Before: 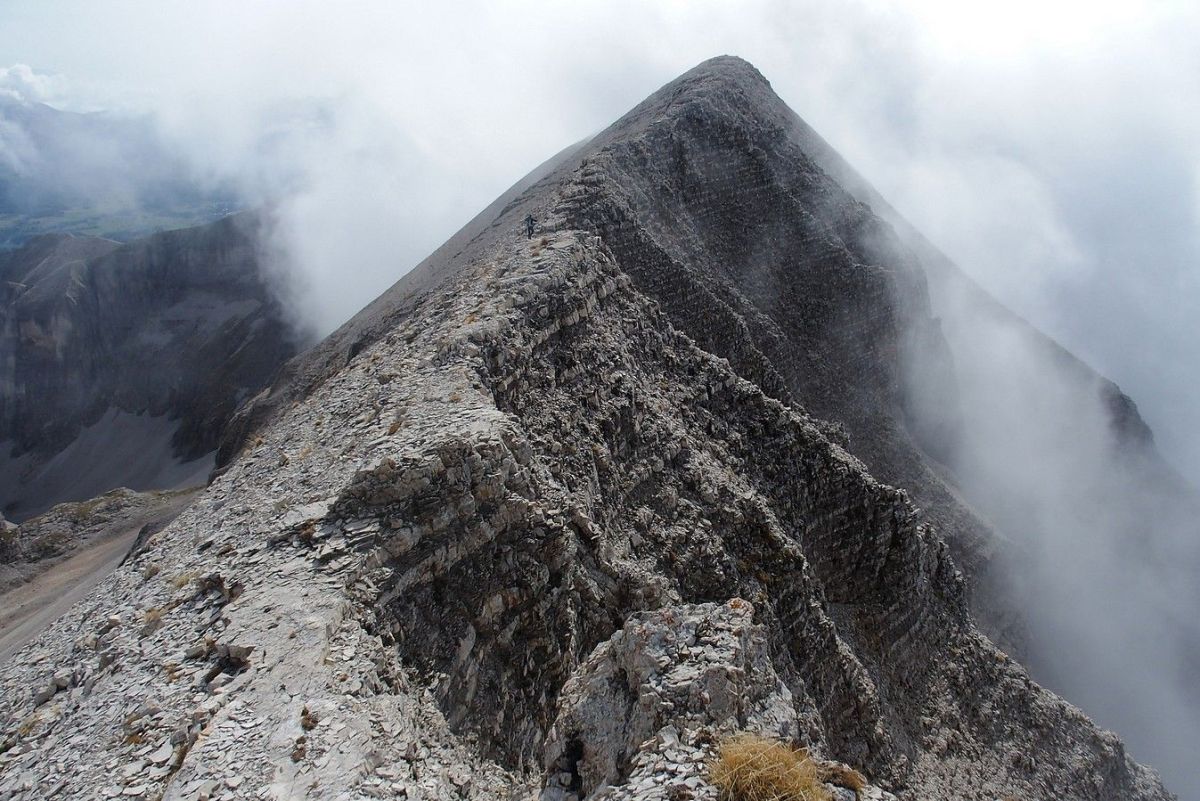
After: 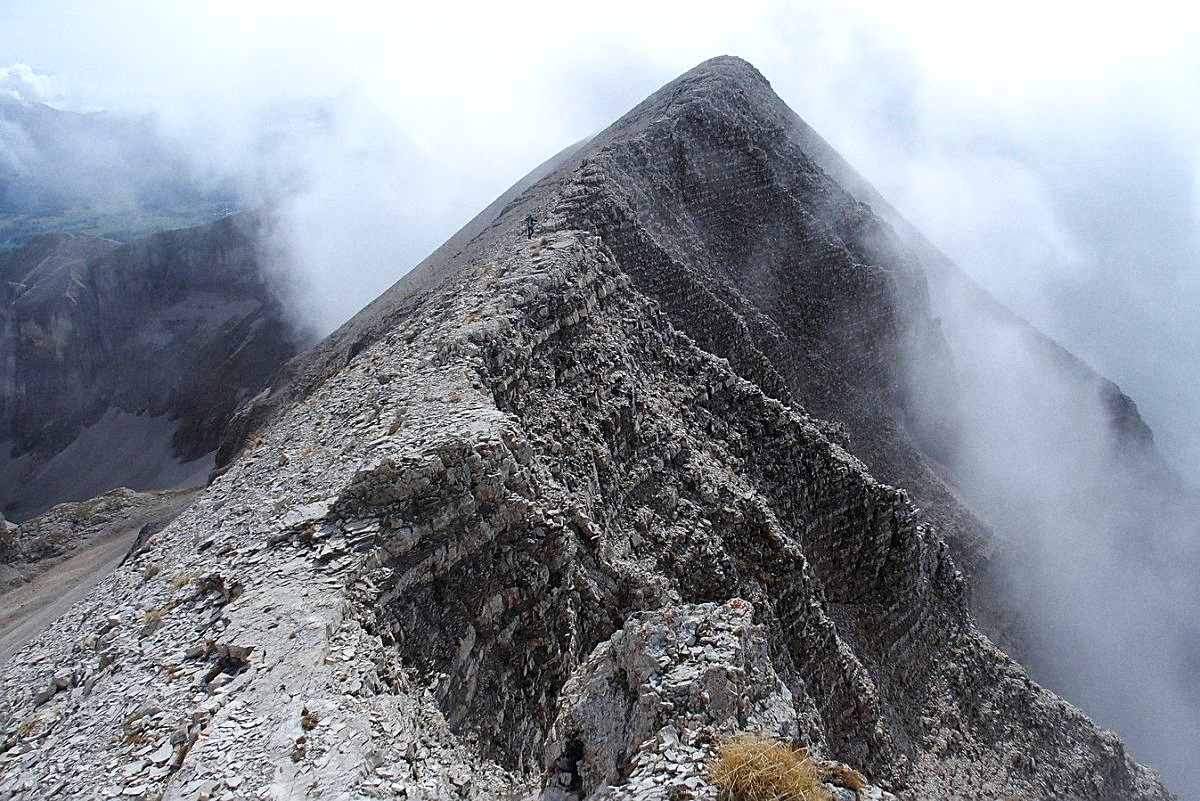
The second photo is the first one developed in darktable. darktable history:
white balance: red 0.98, blue 1.034
tone equalizer: on, module defaults
exposure: exposure 0.236 EV, compensate highlight preservation false
grain: coarseness 0.09 ISO
sharpen: on, module defaults
